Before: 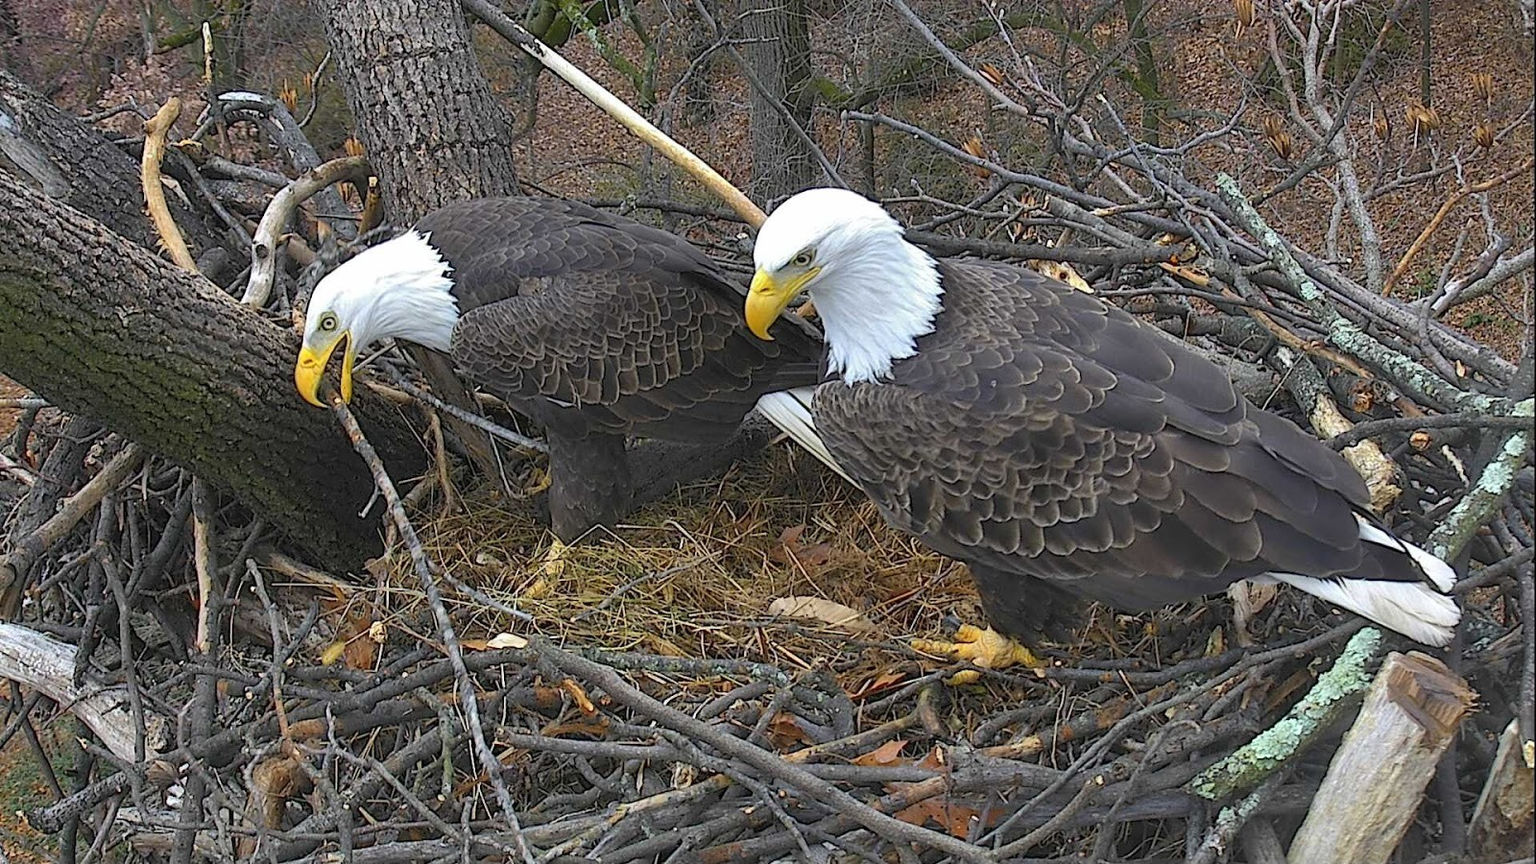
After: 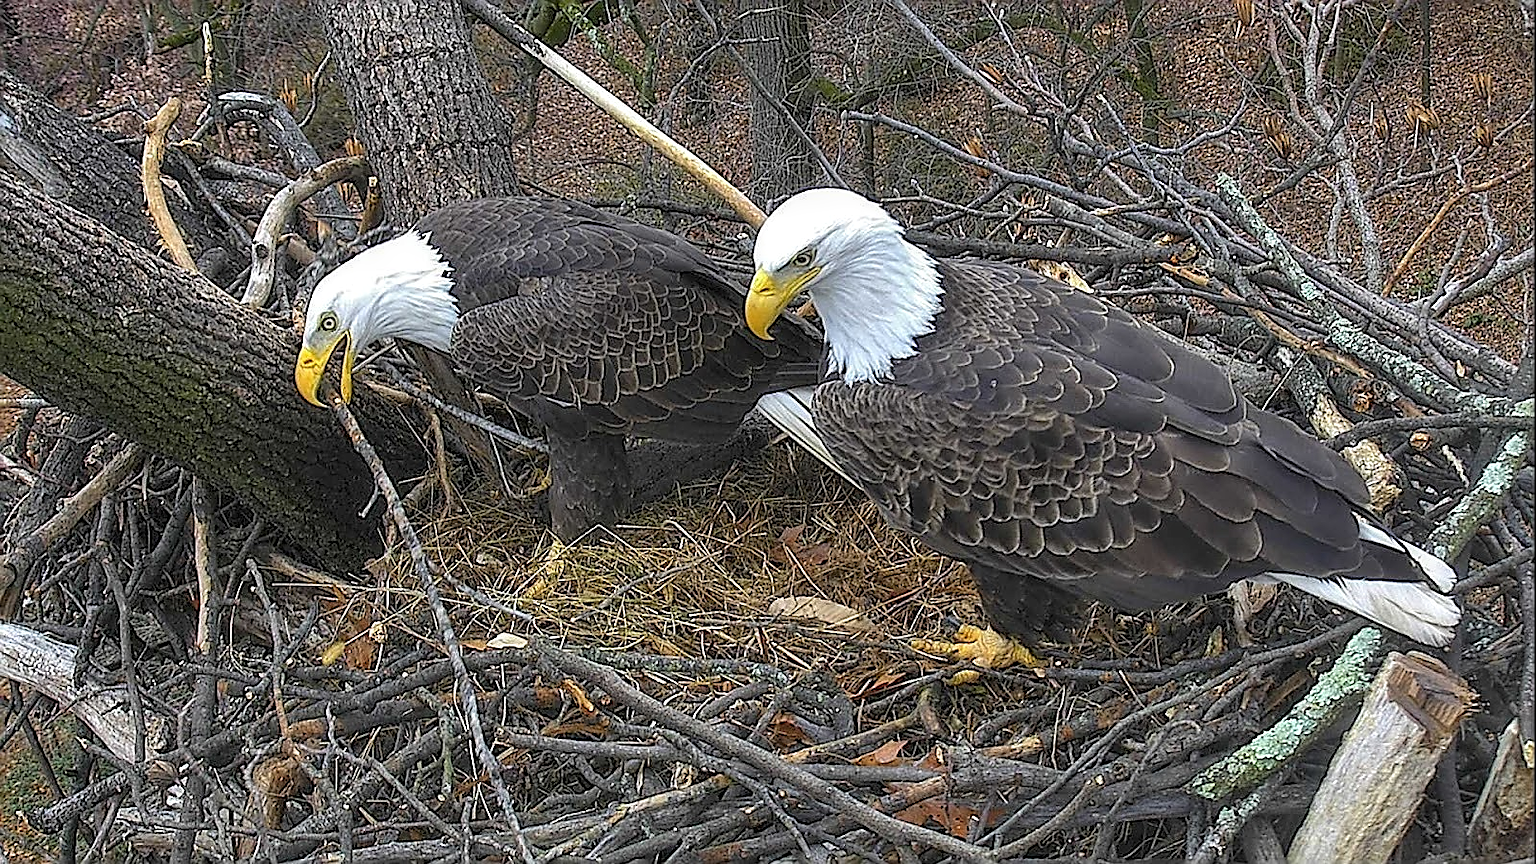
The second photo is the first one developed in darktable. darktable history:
sharpen: radius 1.4, amount 1.25, threshold 0.7
local contrast: highlights 40%, shadows 60%, detail 136%, midtone range 0.514
